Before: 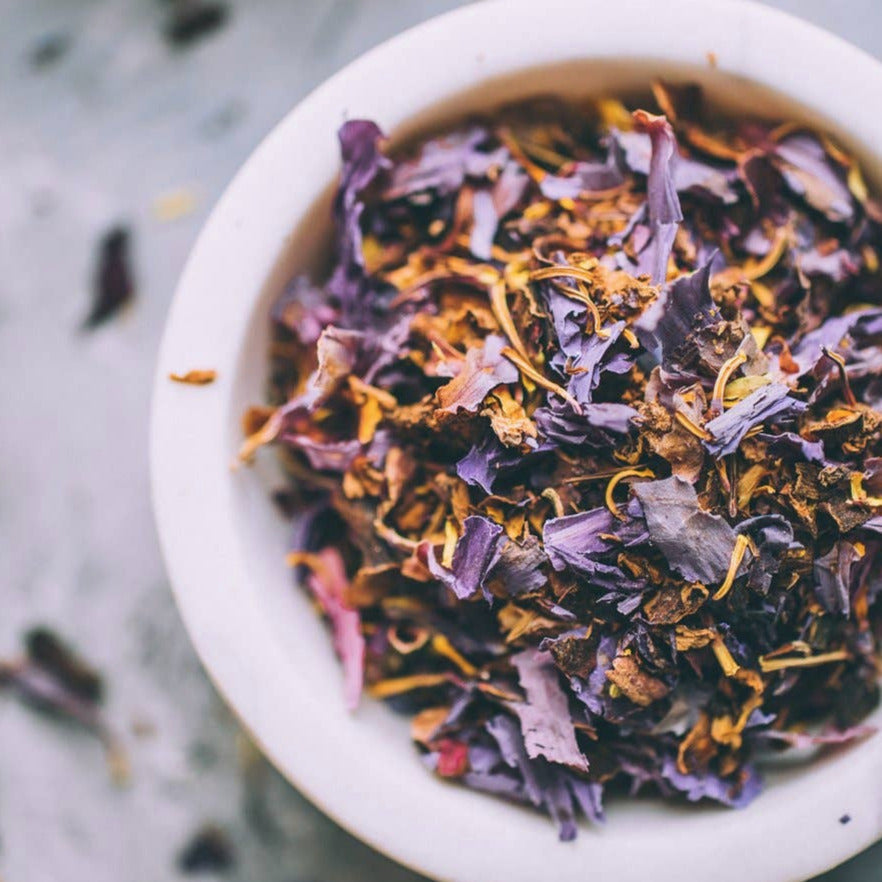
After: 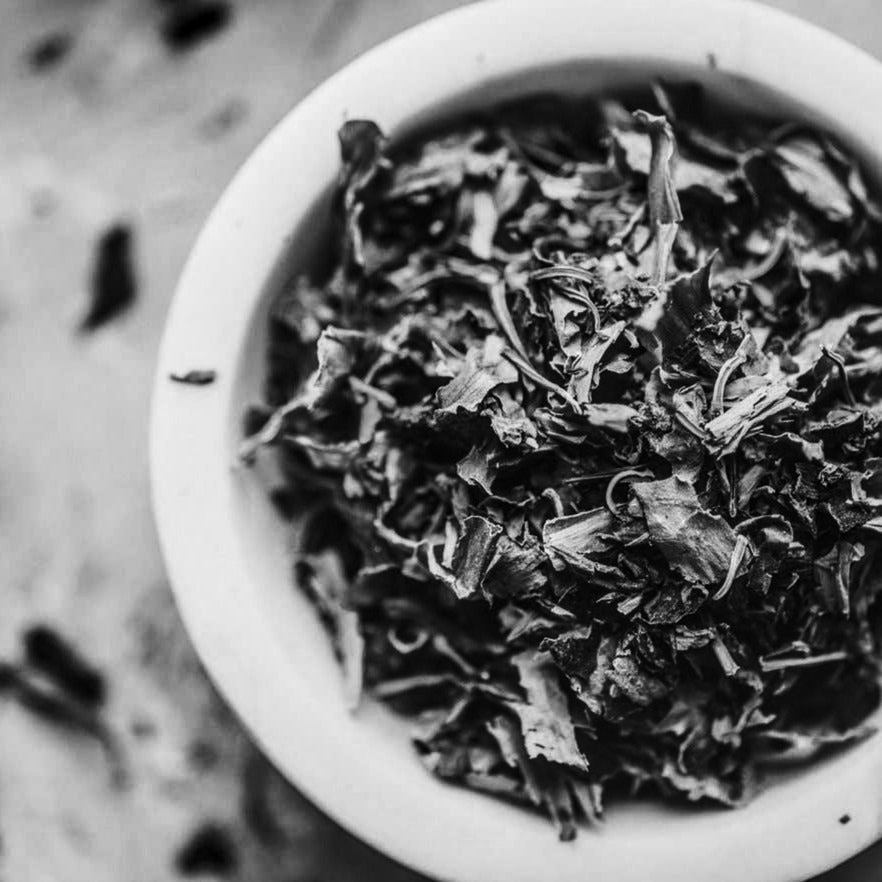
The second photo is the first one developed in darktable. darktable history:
exposure: exposure 0 EV, compensate highlight preservation false
local contrast: detail 130%
contrast brightness saturation: contrast 0.24, brightness -0.24, saturation 0.14
color correction: saturation 0.57
monochrome: on, module defaults
color calibration: output gray [0.18, 0.41, 0.41, 0], gray › normalize channels true, illuminant same as pipeline (D50), adaptation XYZ, x 0.346, y 0.359, gamut compression 0
